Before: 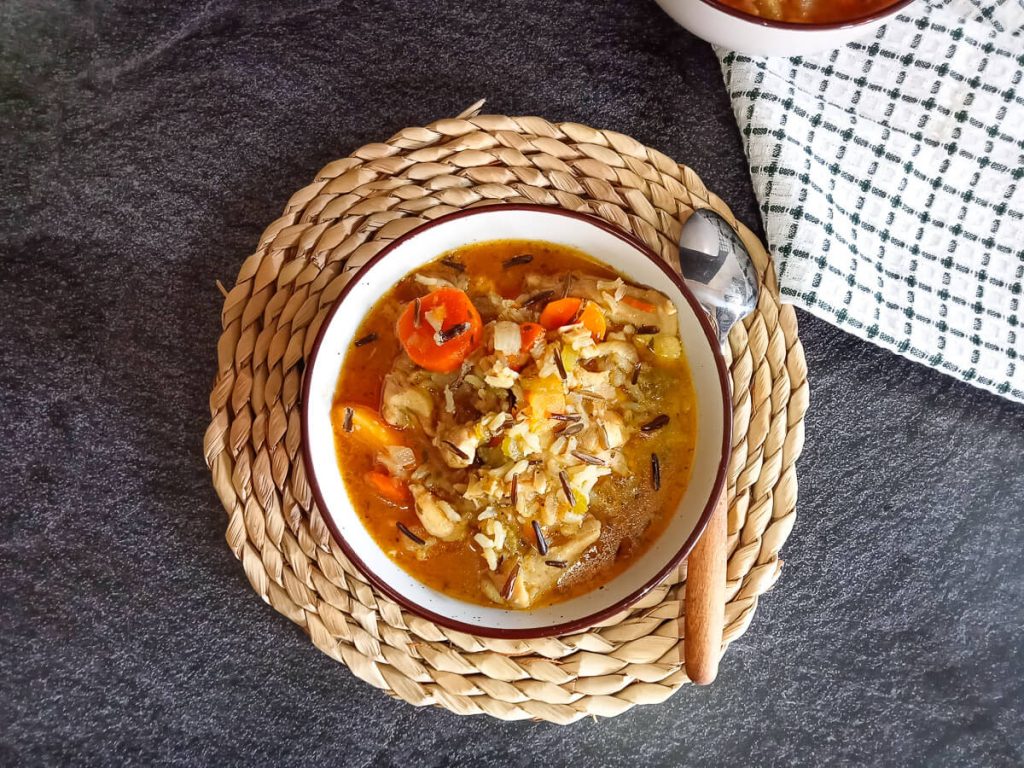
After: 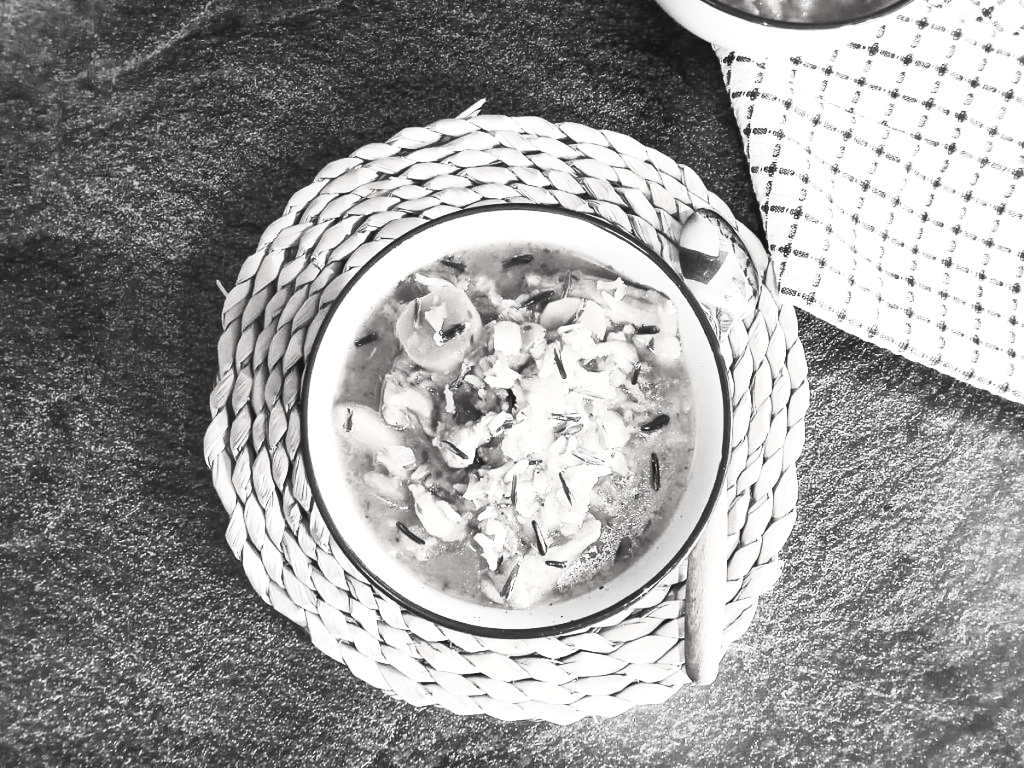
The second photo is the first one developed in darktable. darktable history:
contrast brightness saturation: contrast 0.548, brightness 0.46, saturation -0.984
exposure: exposure 0.52 EV, compensate highlight preservation false
color zones: curves: ch1 [(0.25, 0.5) (0.747, 0.71)]
shadows and highlights: shadows 25.35, highlights -24.22
